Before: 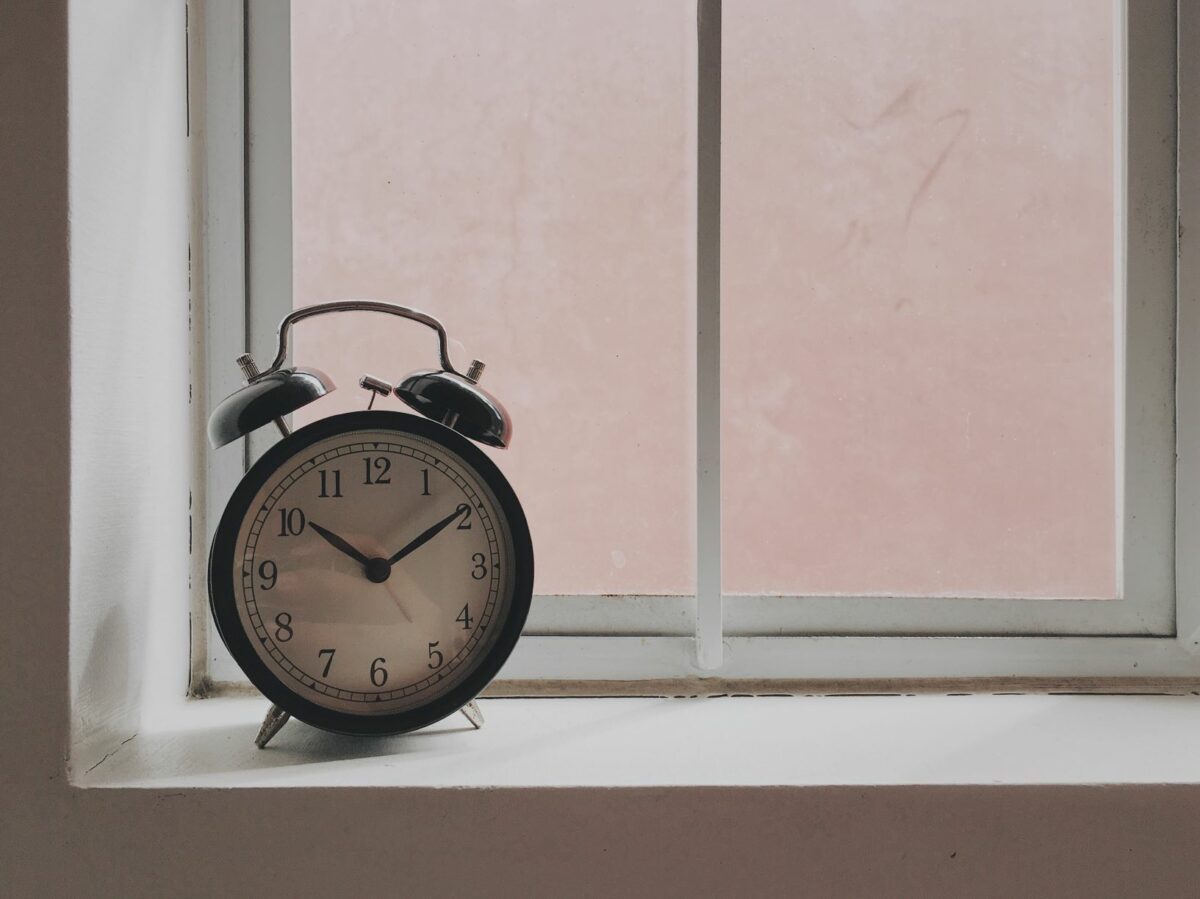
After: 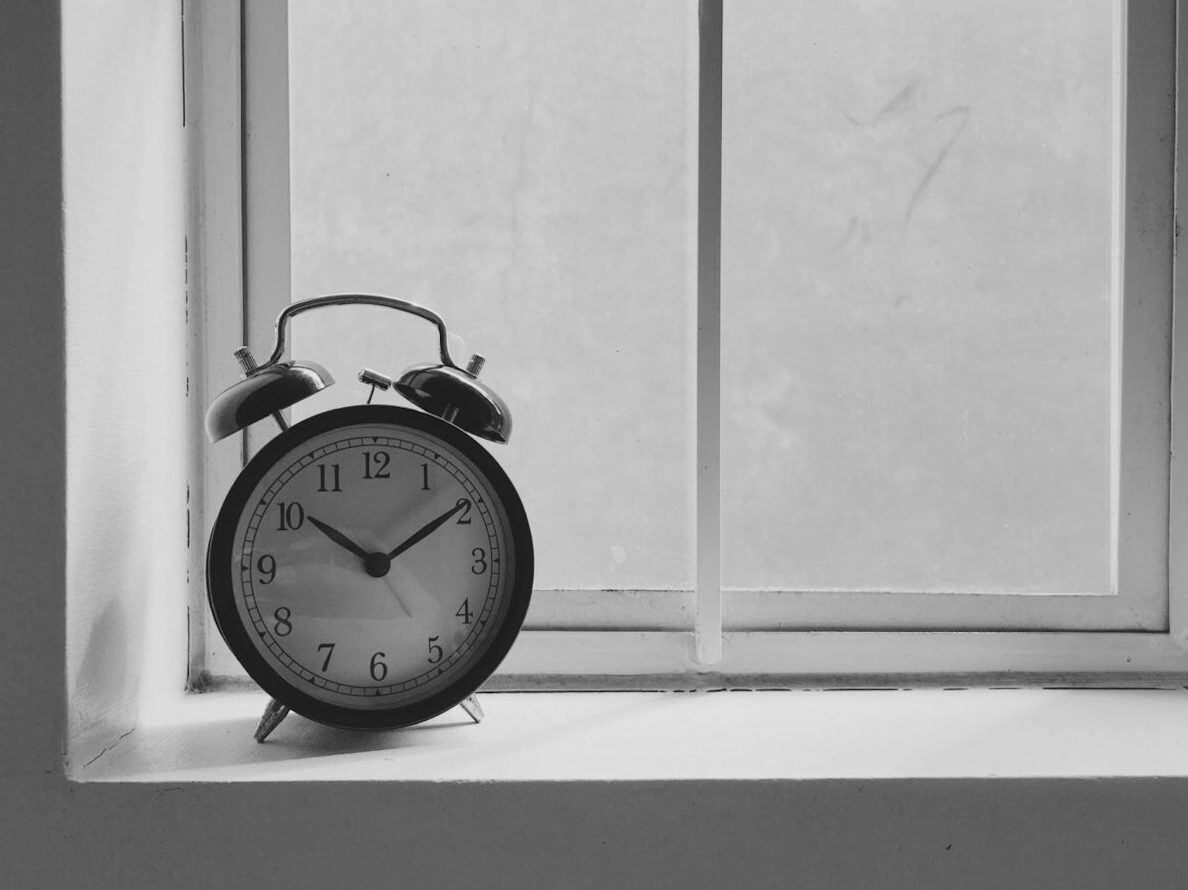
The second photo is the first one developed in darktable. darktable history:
rotate and perspective: rotation 0.174°, lens shift (vertical) 0.013, lens shift (horizontal) 0.019, shear 0.001, automatic cropping original format, crop left 0.007, crop right 0.991, crop top 0.016, crop bottom 0.997
color balance: mode lift, gamma, gain (sRGB), lift [0.997, 0.979, 1.021, 1.011], gamma [1, 1.084, 0.916, 0.998], gain [1, 0.87, 1.13, 1.101], contrast 4.55%, contrast fulcrum 38.24%, output saturation 104.09%
monochrome: on, module defaults
tone equalizer: on, module defaults
